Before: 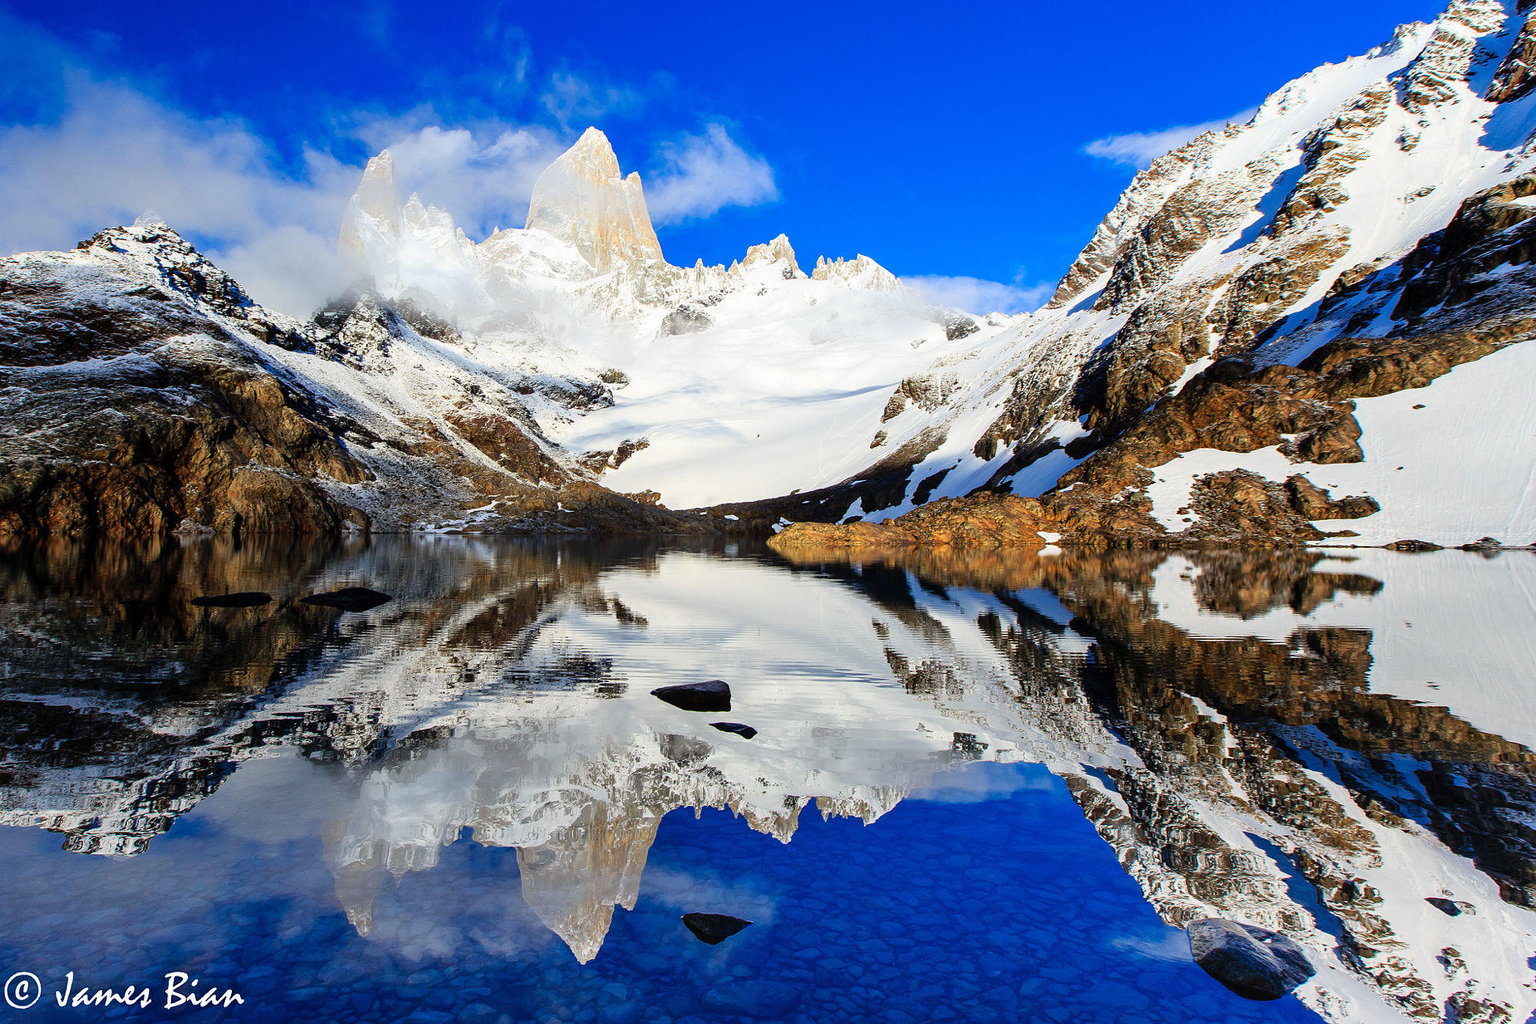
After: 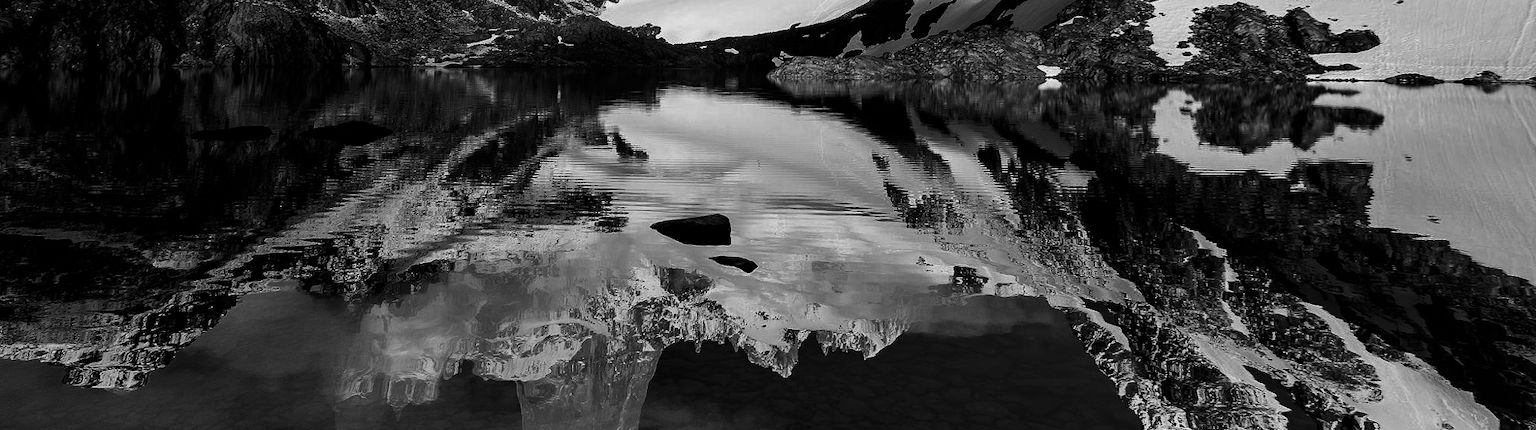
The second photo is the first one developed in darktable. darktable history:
crop: top 45.551%, bottom 12.262%
contrast brightness saturation: contrast -0.03, brightness -0.59, saturation -1
